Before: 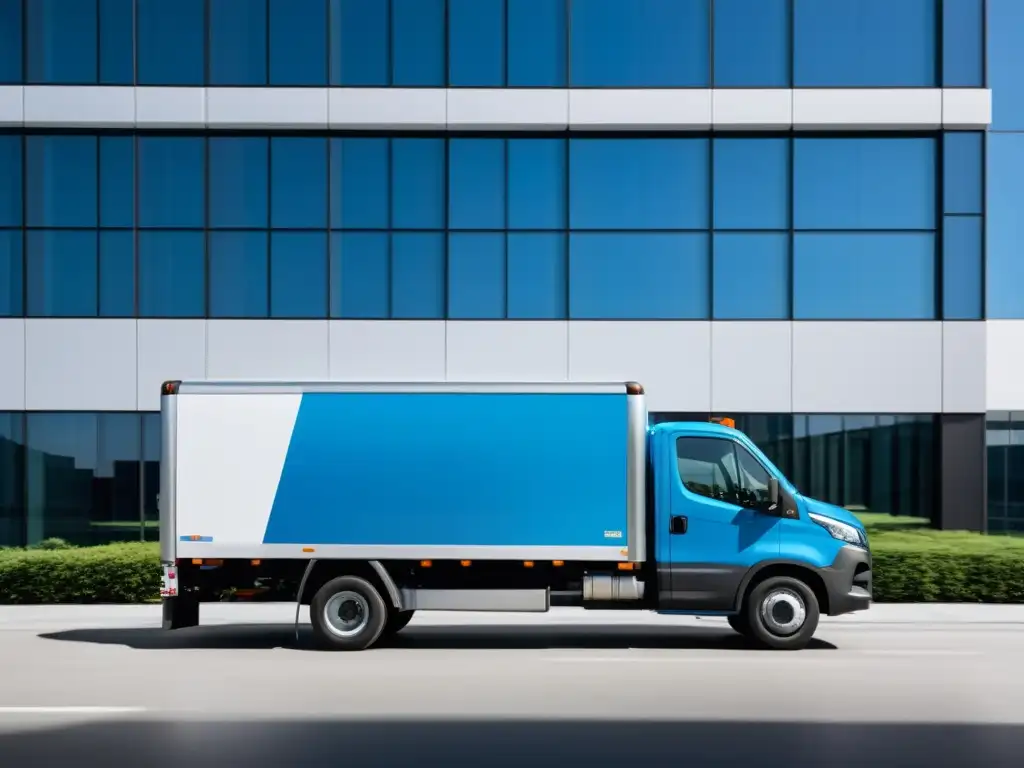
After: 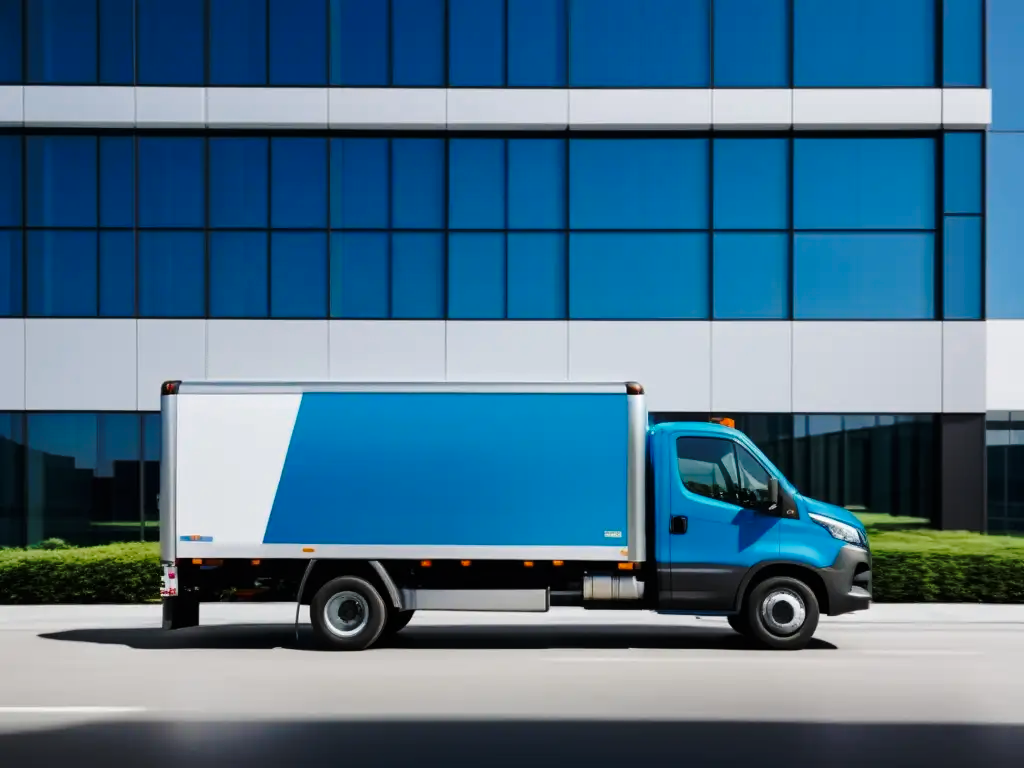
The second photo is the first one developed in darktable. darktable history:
color zones: curves: ch0 [(0, 0.5) (0.143, 0.5) (0.286, 0.5) (0.429, 0.495) (0.571, 0.437) (0.714, 0.44) (0.857, 0.496) (1, 0.5)]
white balance: emerald 1
base curve: curves: ch0 [(0, 0) (0.073, 0.04) (0.157, 0.139) (0.492, 0.492) (0.758, 0.758) (1, 1)], preserve colors none
